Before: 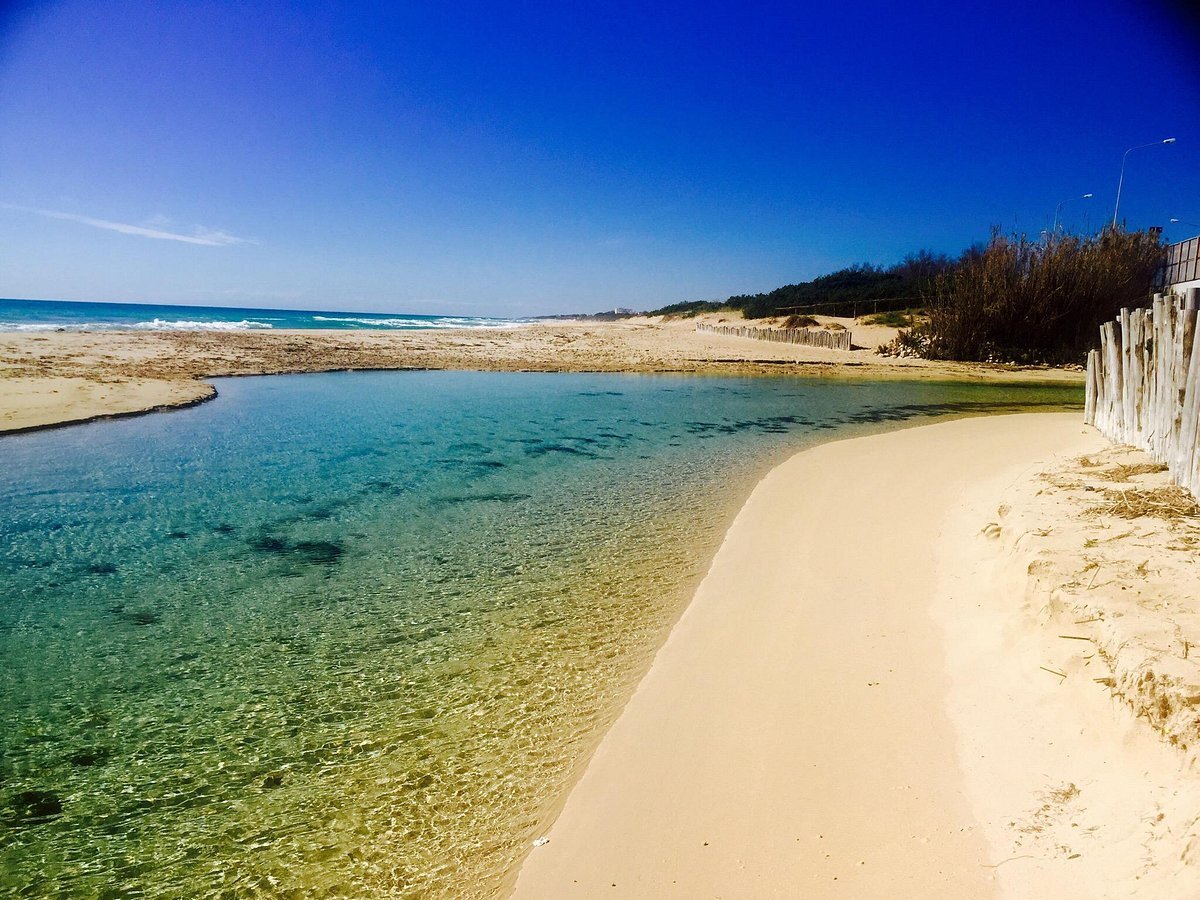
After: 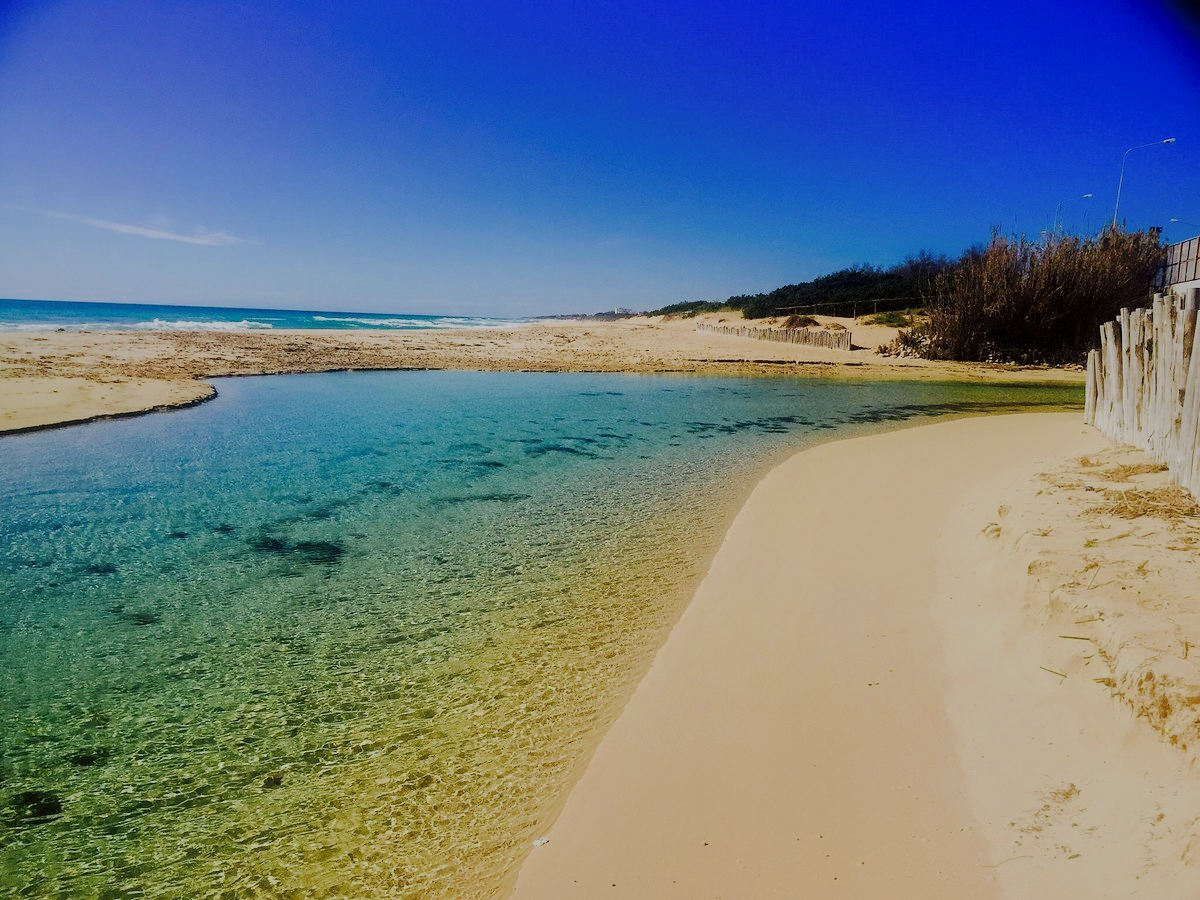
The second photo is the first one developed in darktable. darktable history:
shadows and highlights: on, module defaults
filmic rgb: black relative exposure -7.65 EV, white relative exposure 4.56 EV, hardness 3.61, preserve chrominance max RGB, color science v6 (2022), contrast in shadows safe, contrast in highlights safe
